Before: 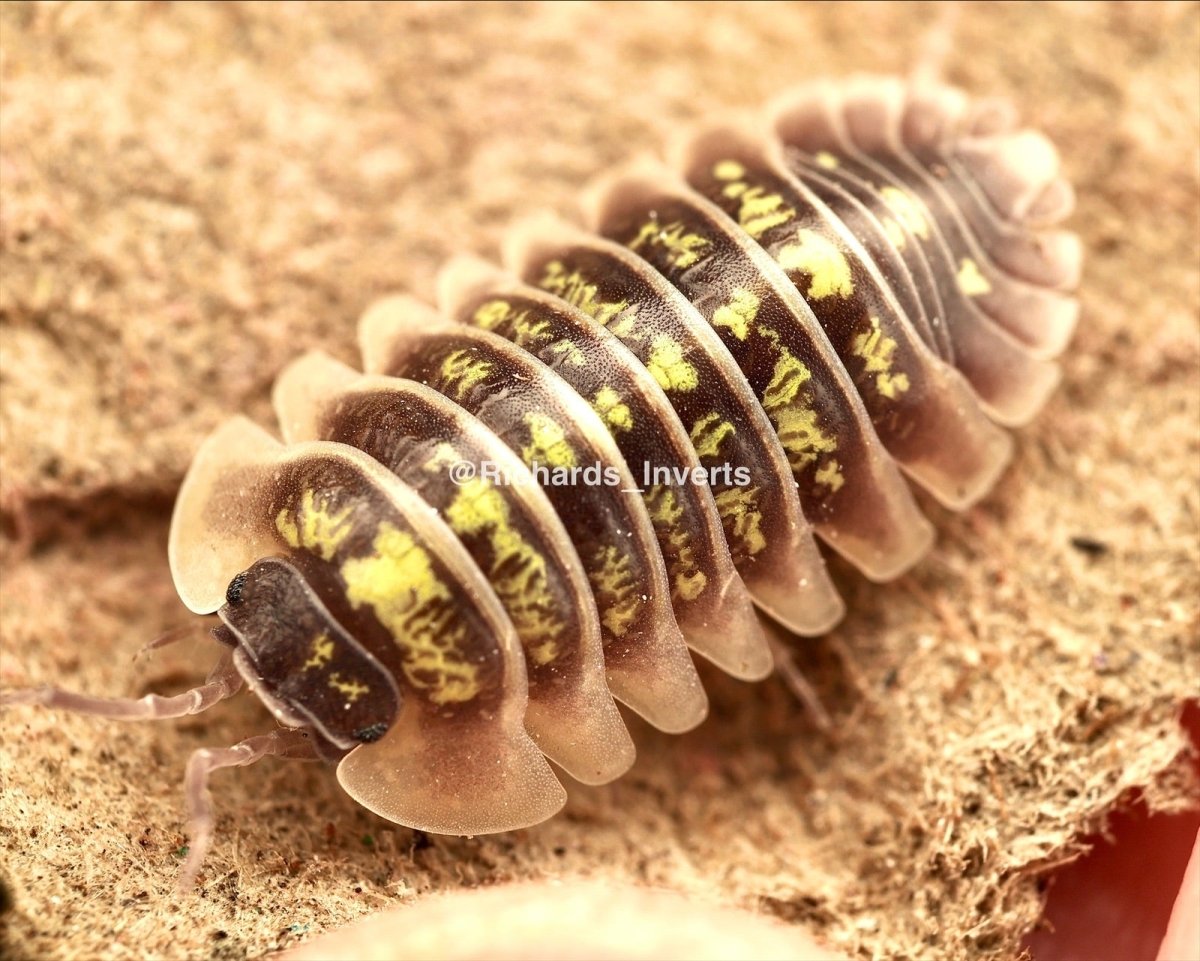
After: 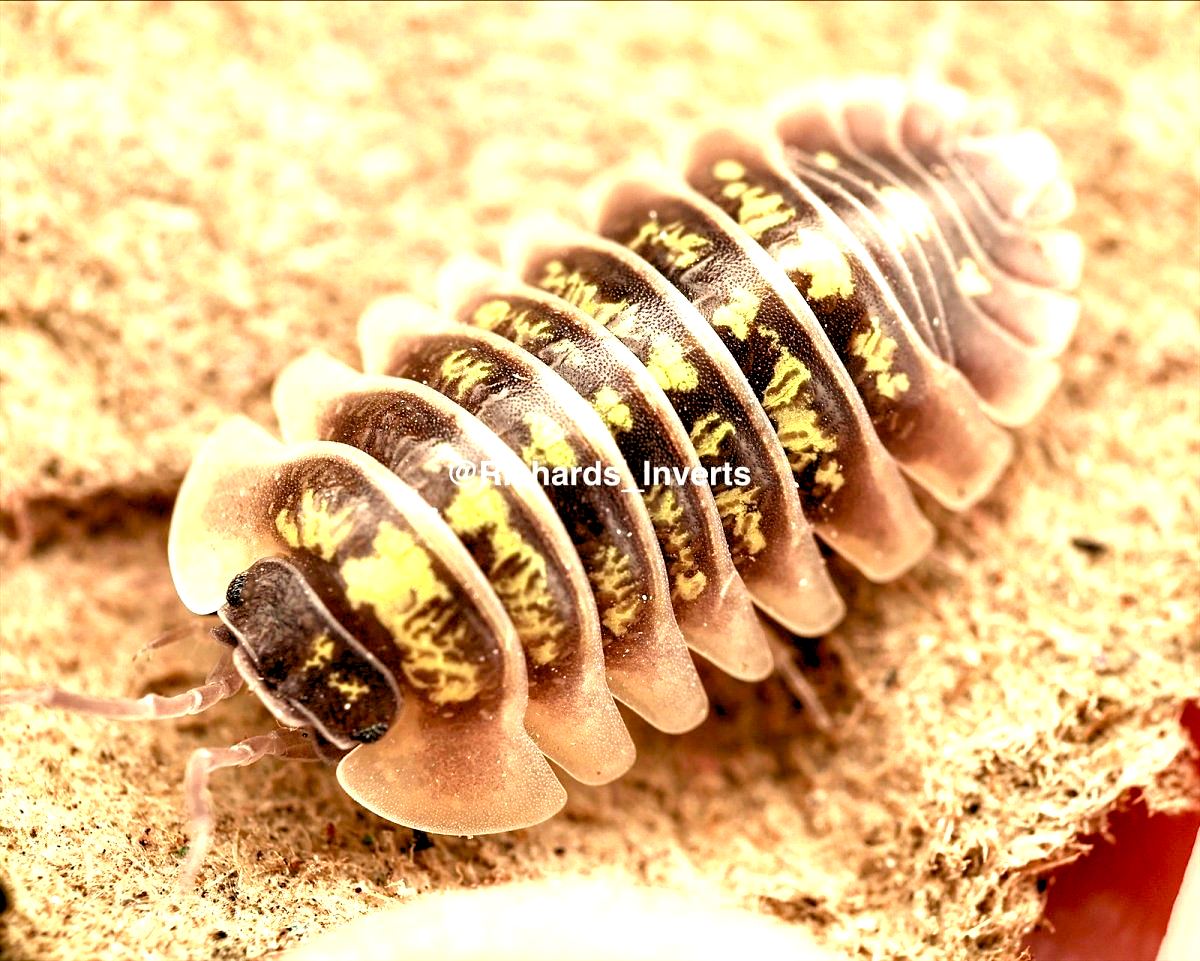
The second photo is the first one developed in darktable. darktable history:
exposure: black level correction 0.012, exposure 0.7 EV, compensate exposure bias true, compensate highlight preservation false
levels: levels [0.073, 0.497, 0.972]
sharpen: amount 0.2
